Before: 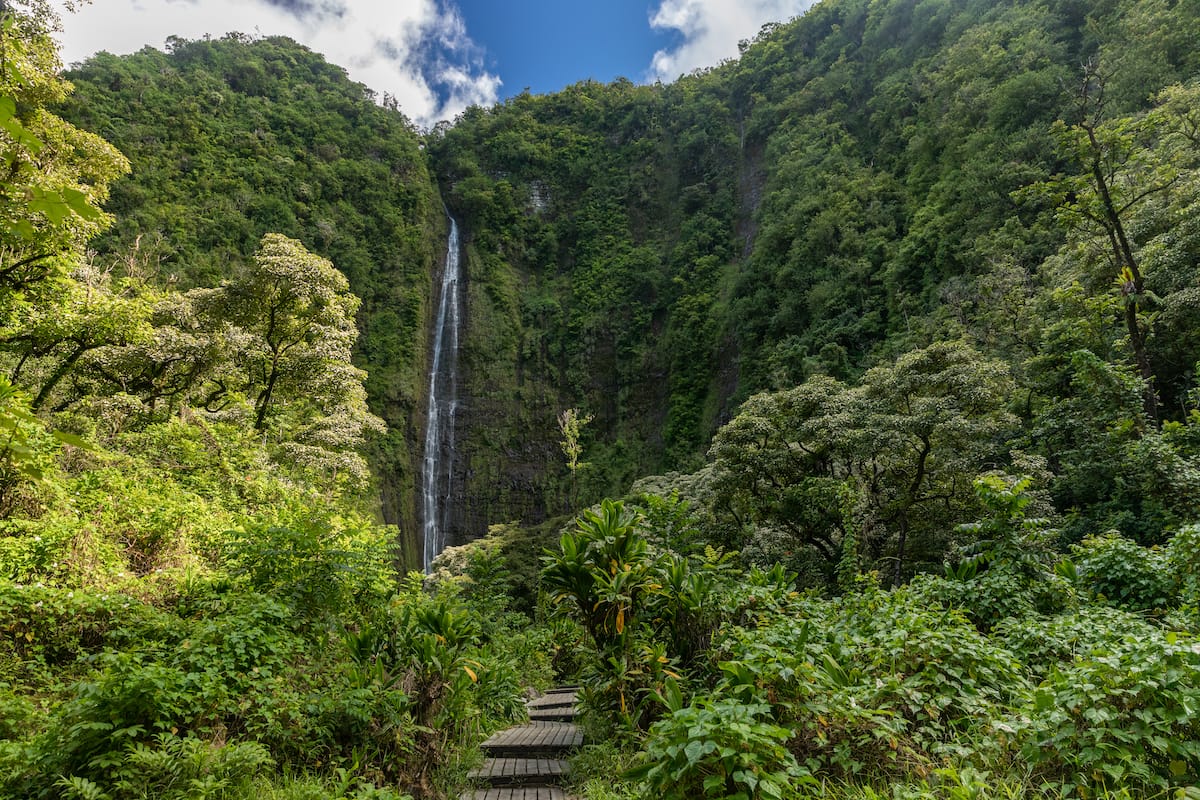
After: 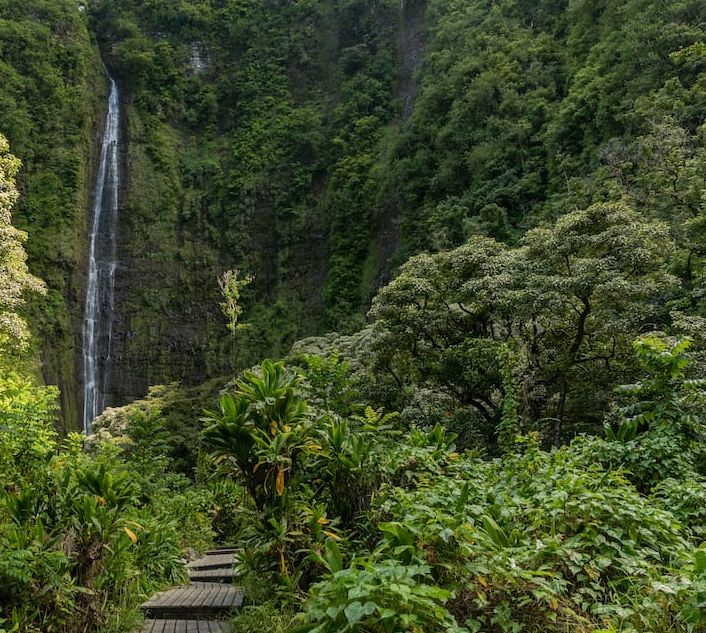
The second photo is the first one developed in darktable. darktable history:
crop and rotate: left 28.344%, top 17.447%, right 12.776%, bottom 3.42%
